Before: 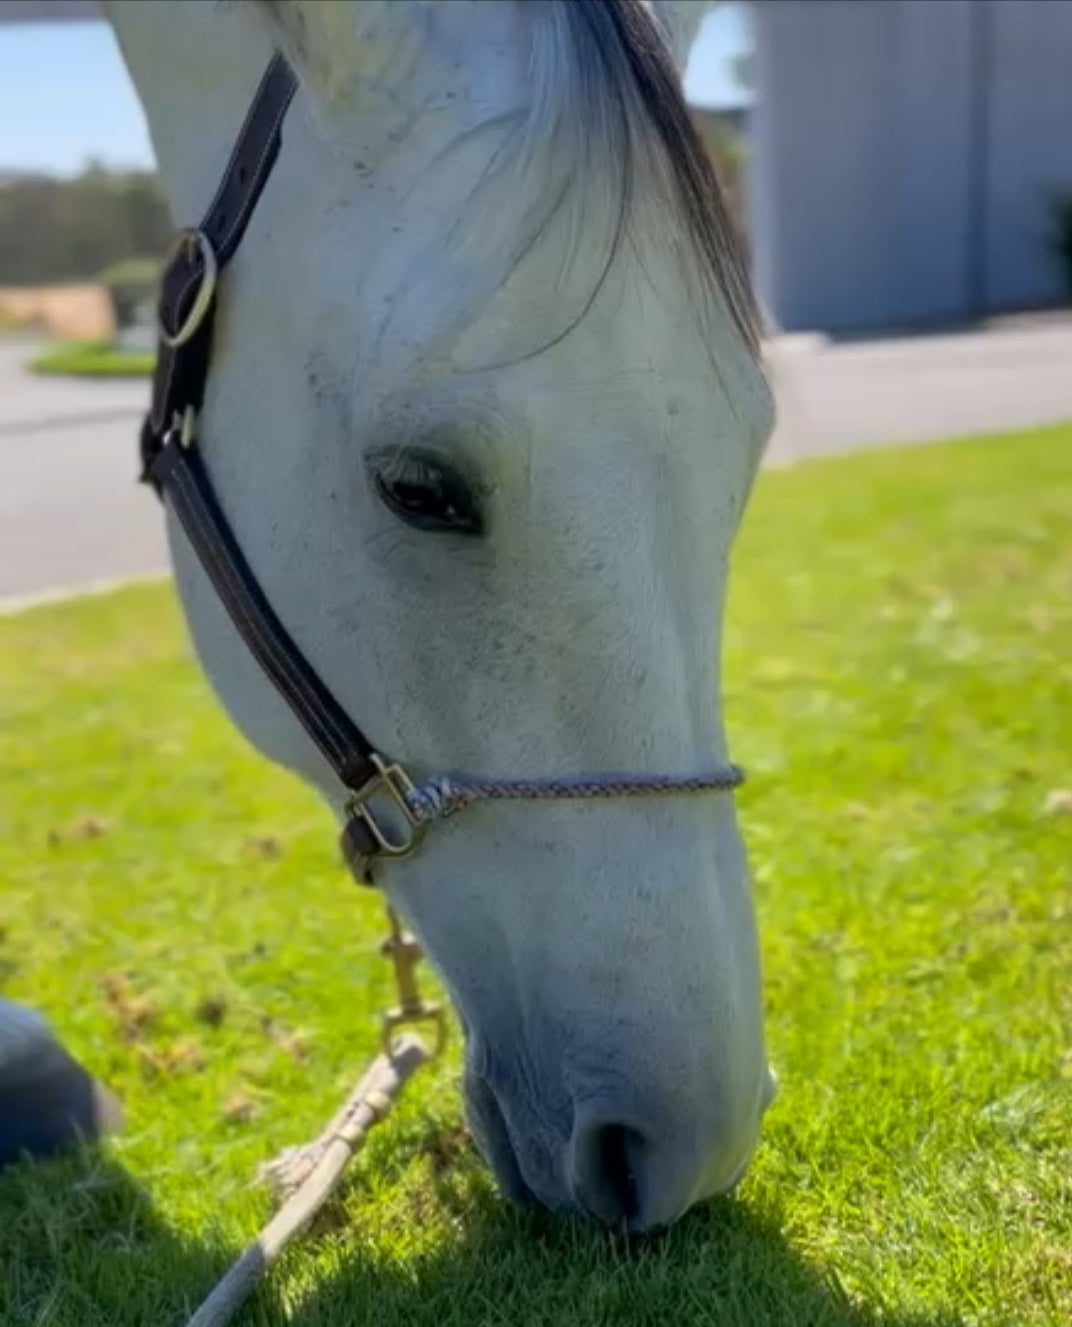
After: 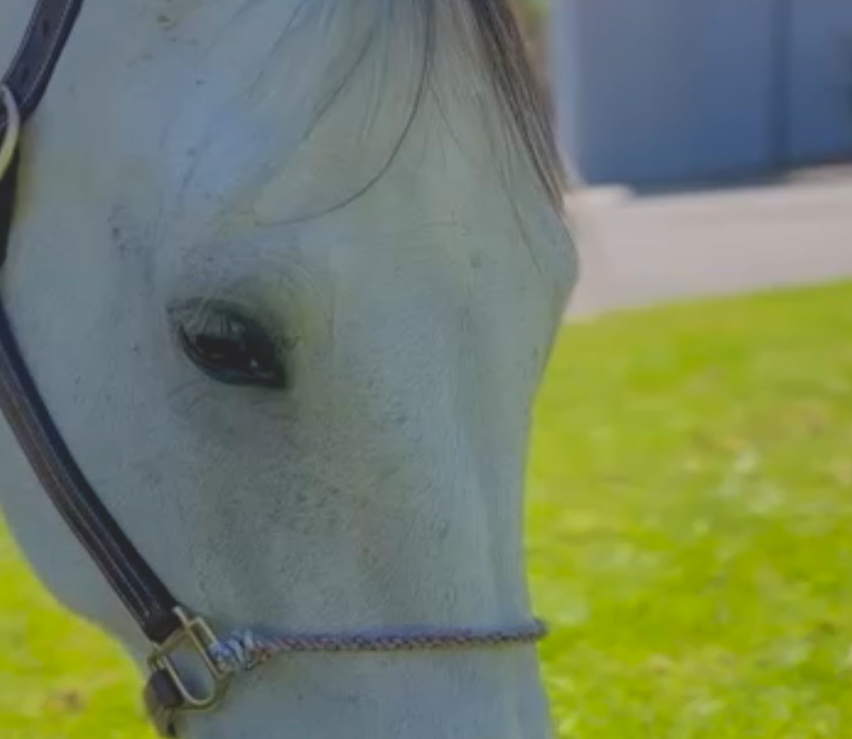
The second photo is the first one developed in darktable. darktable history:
crop: left 18.38%, top 11.092%, right 2.134%, bottom 33.217%
contrast brightness saturation: contrast -0.28
